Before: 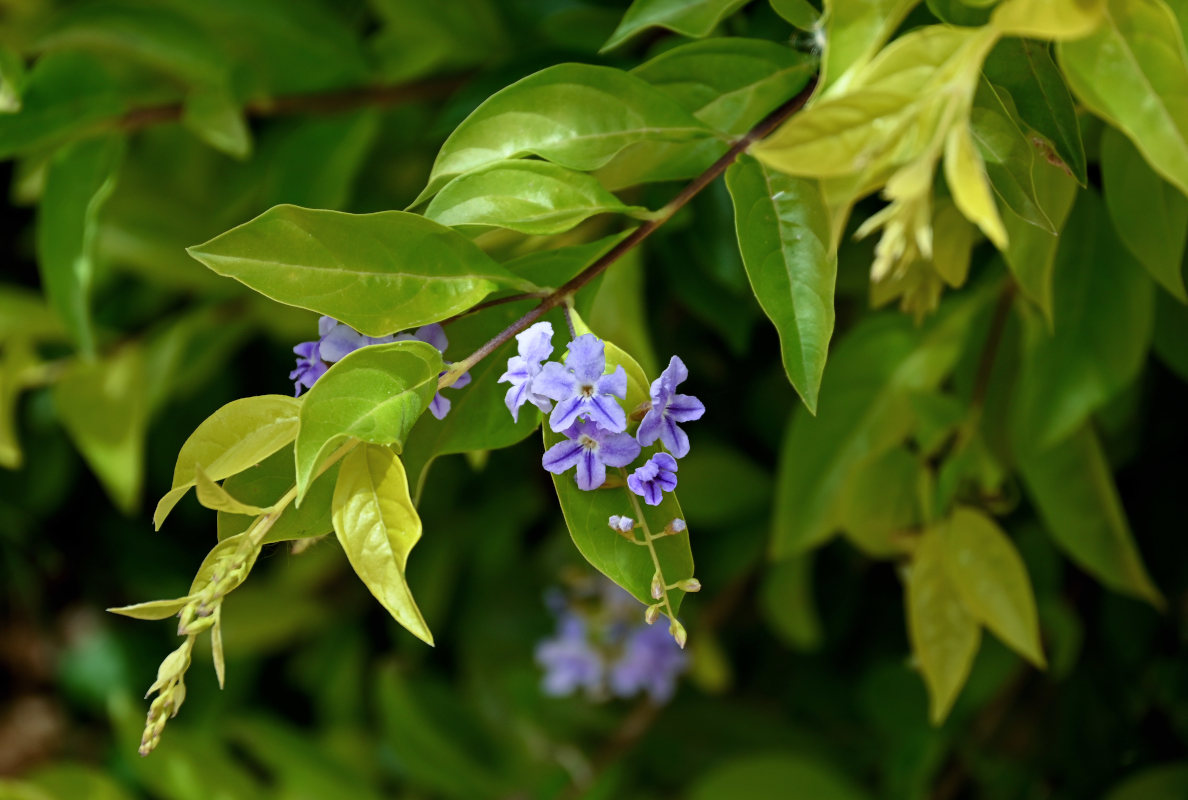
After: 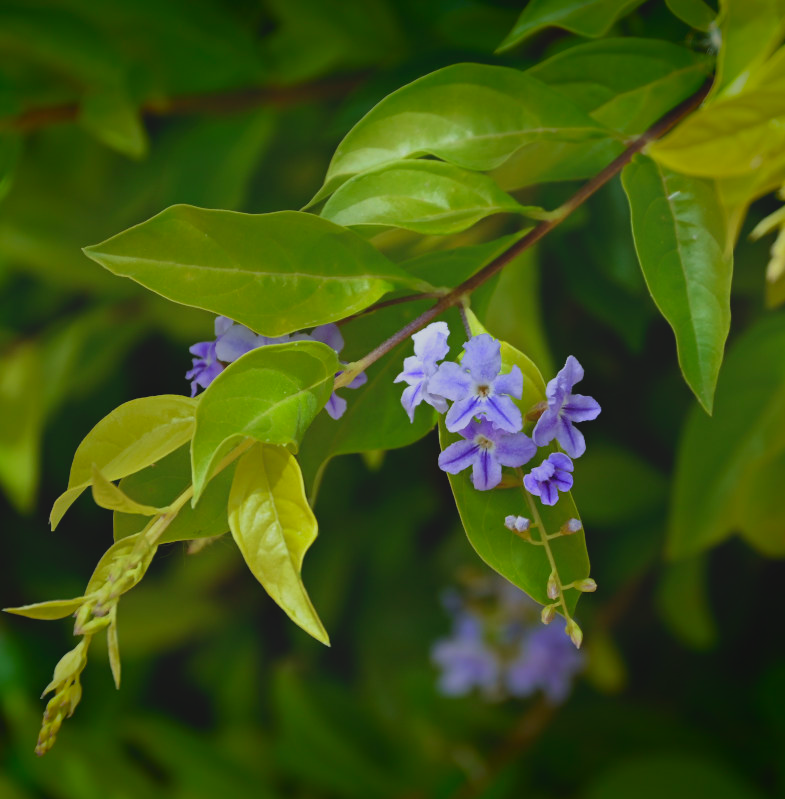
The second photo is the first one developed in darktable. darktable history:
vignetting: fall-off start 100.26%, saturation 0.371, width/height ratio 1.319
crop and rotate: left 8.817%, right 25.047%
local contrast: detail 69%
